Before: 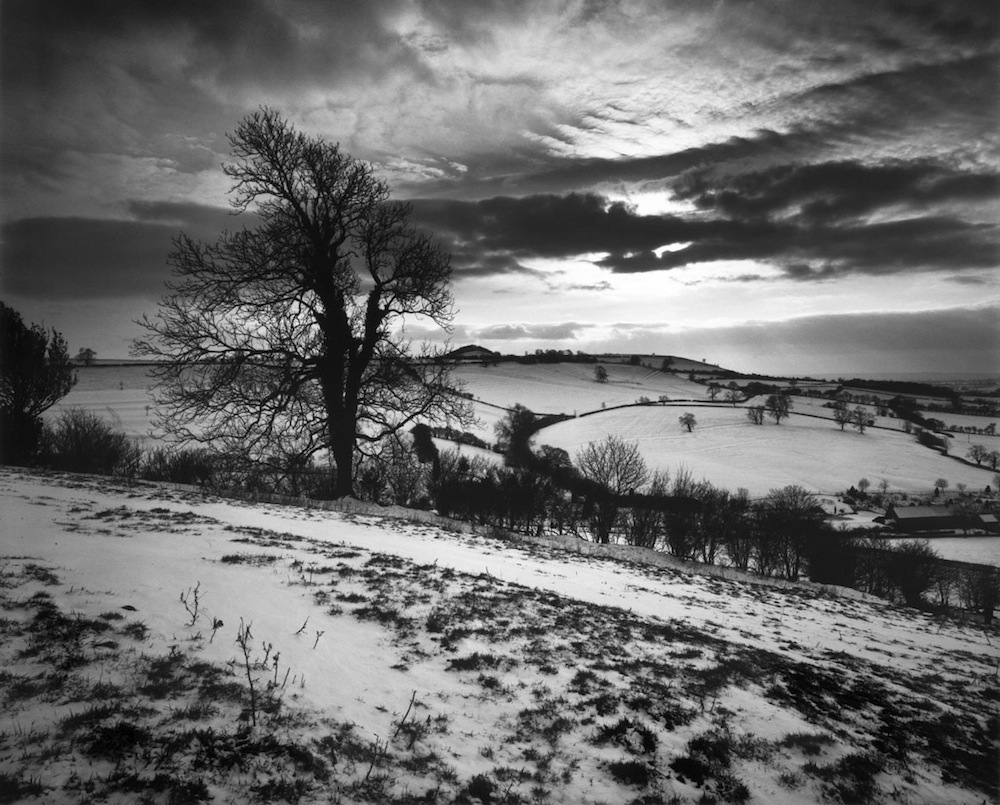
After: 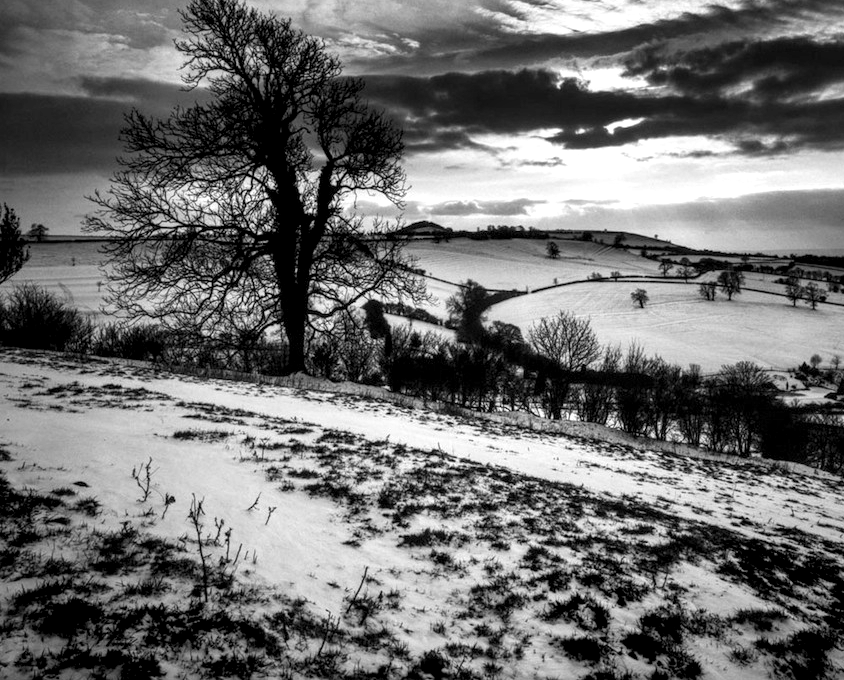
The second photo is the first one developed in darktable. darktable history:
color zones: curves: ch0 [(0, 0.5) (0.125, 0.4) (0.25, 0.5) (0.375, 0.4) (0.5, 0.4) (0.625, 0.6) (0.75, 0.6) (0.875, 0.5)]; ch1 [(0, 0.4) (0.125, 0.5) (0.25, 0.4) (0.375, 0.4) (0.5, 0.4) (0.625, 0.4) (0.75, 0.5) (0.875, 0.4)]; ch2 [(0, 0.6) (0.125, 0.5) (0.25, 0.5) (0.375, 0.6) (0.5, 0.6) (0.625, 0.5) (0.75, 0.5) (0.875, 0.5)]
local contrast: highlights 60%, shadows 60%, detail 160%
crop and rotate: left 4.842%, top 15.51%, right 10.668%
shadows and highlights: shadows 30.63, highlights -63.22, shadows color adjustment 98%, highlights color adjustment 58.61%, soften with gaussian
